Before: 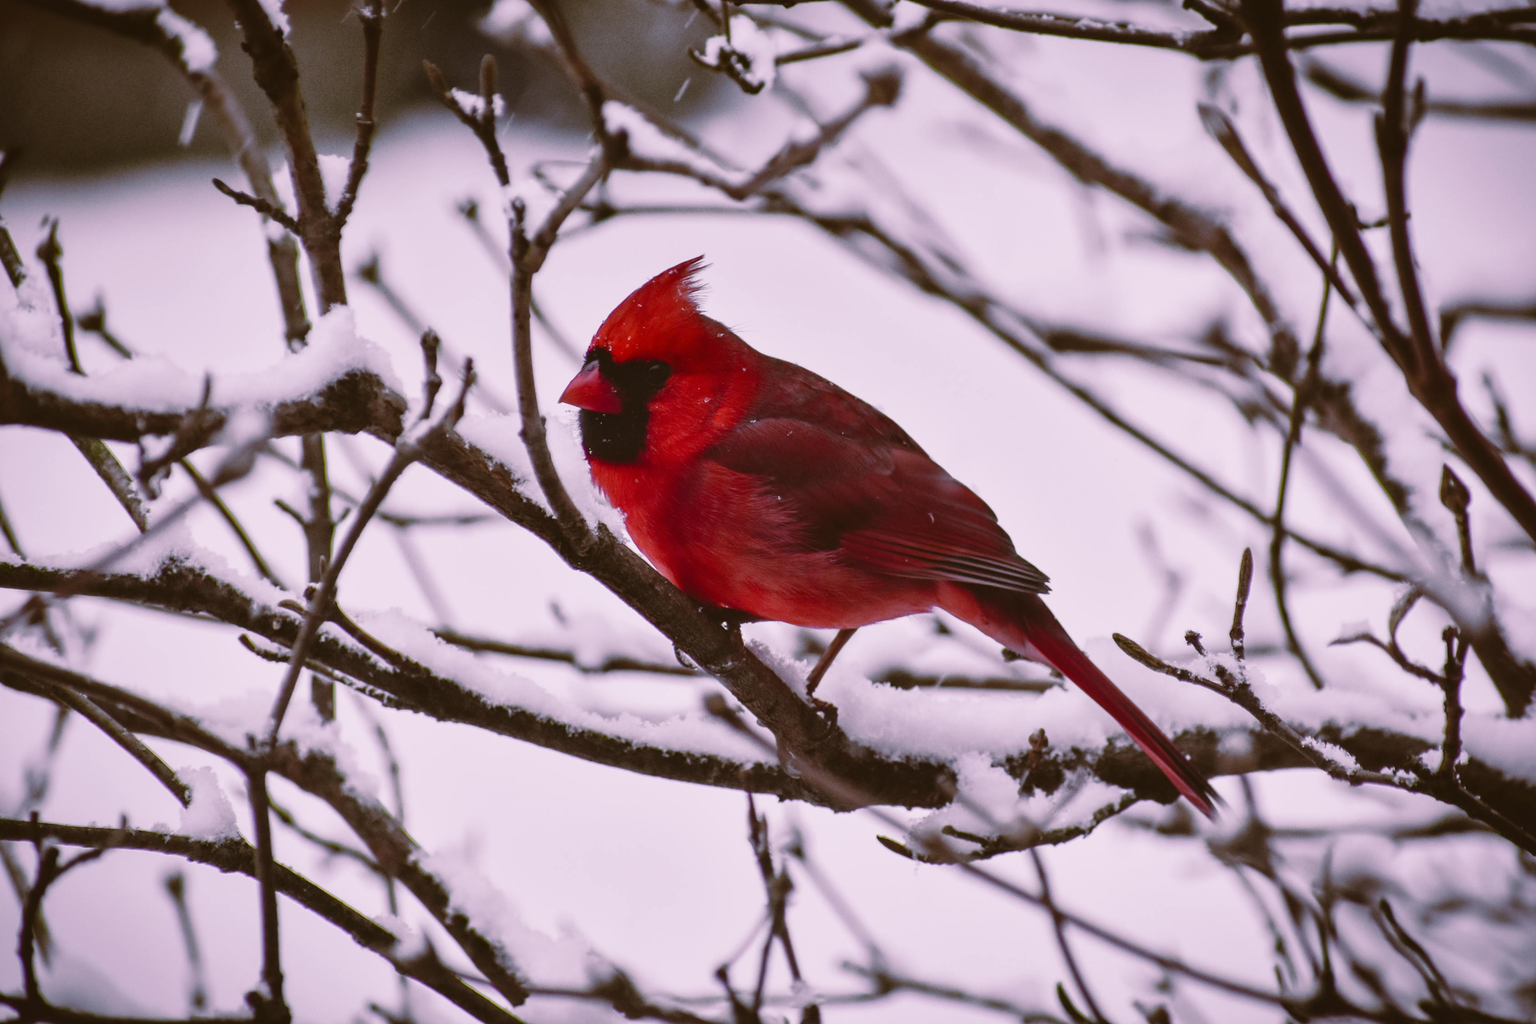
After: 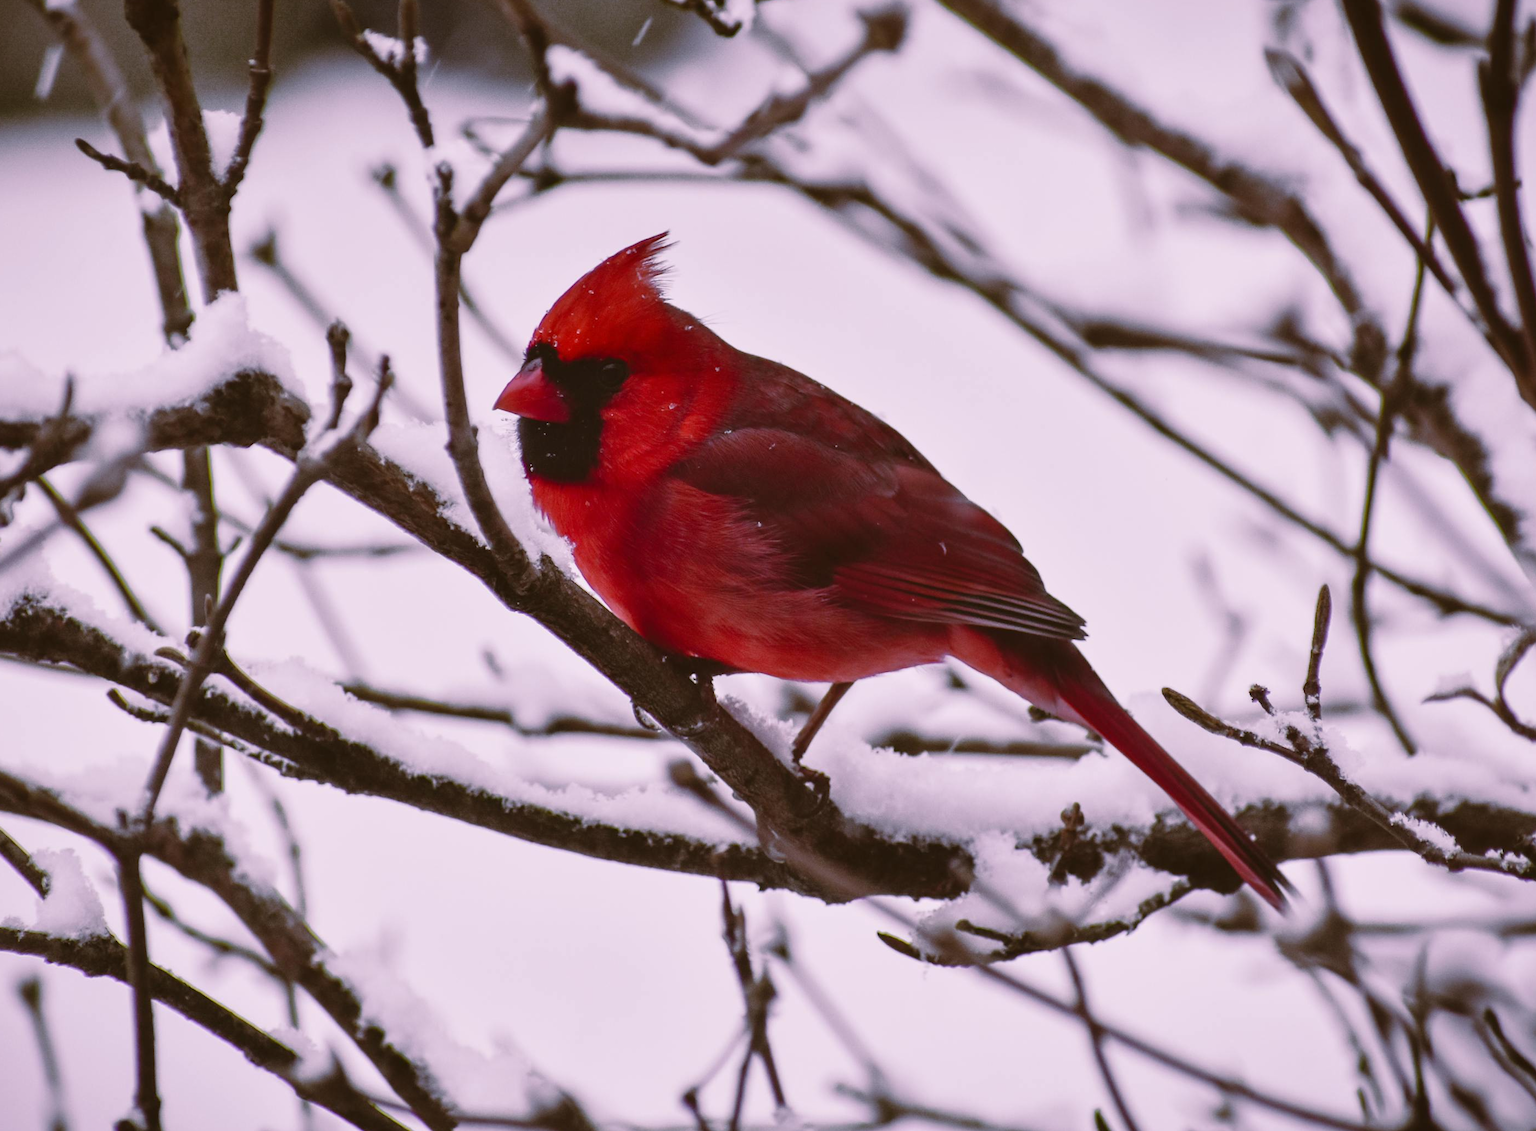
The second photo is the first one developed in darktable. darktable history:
tone equalizer: on, module defaults
crop: left 9.807%, top 6.259%, right 7.334%, bottom 2.177%
